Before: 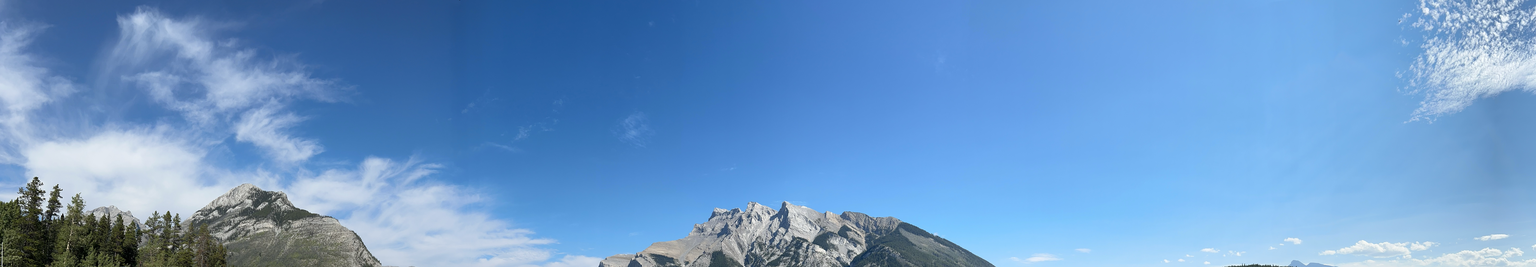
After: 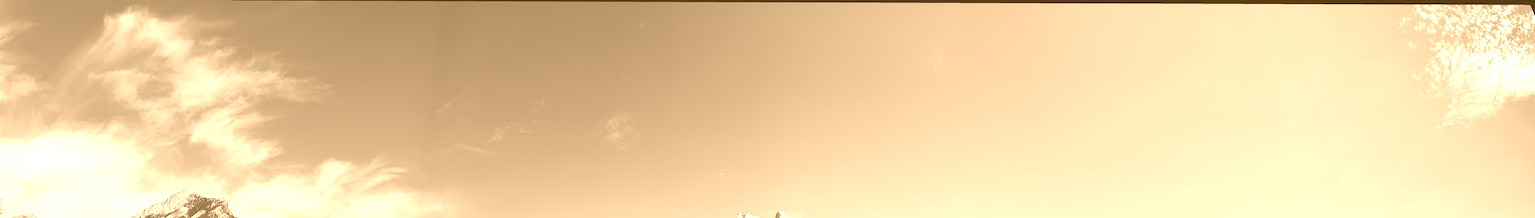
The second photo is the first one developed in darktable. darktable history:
colorize: hue 28.8°, source mix 100%
rotate and perspective: rotation 0.215°, lens shift (vertical) -0.139, crop left 0.069, crop right 0.939, crop top 0.002, crop bottom 0.996
crop: bottom 24.988%
